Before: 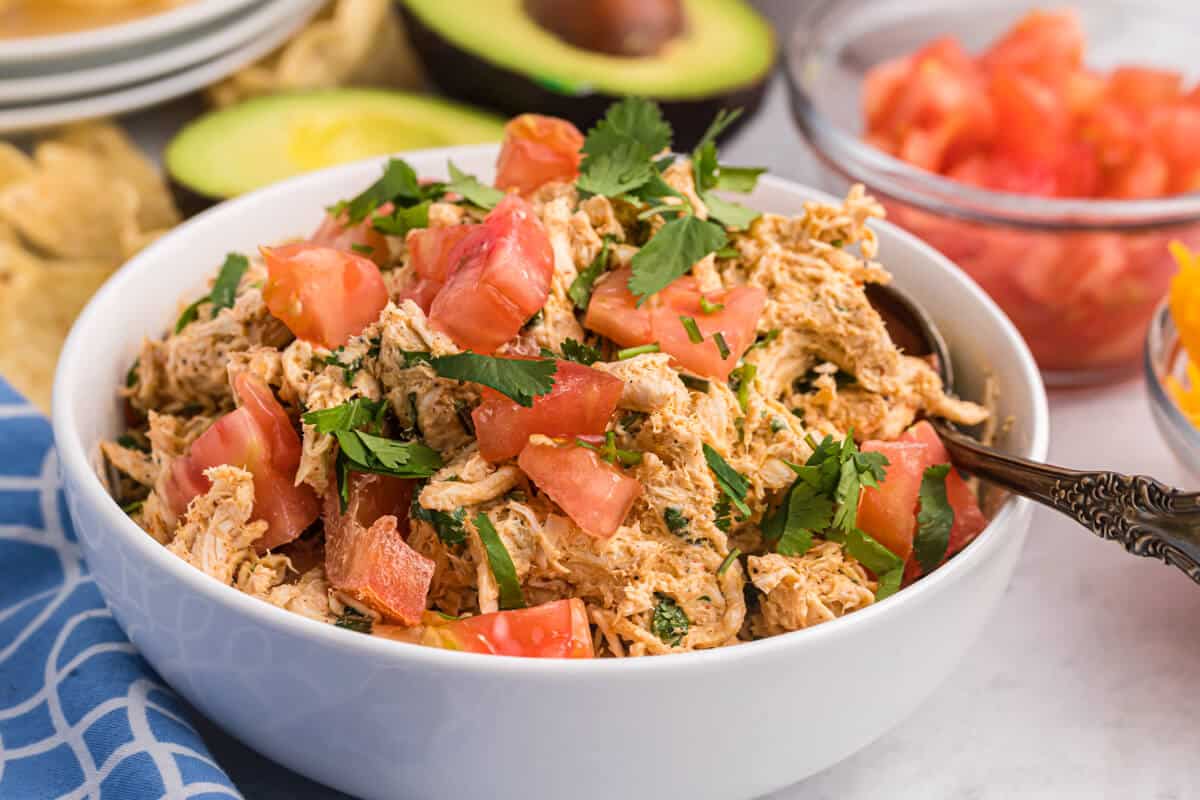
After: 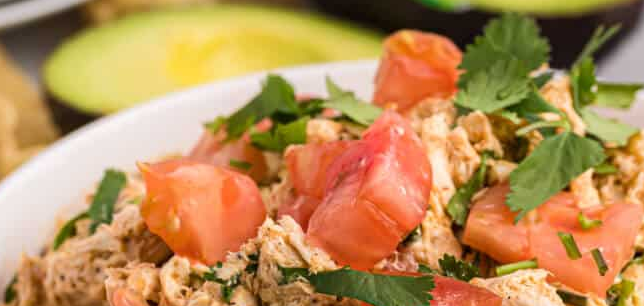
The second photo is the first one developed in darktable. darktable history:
crop: left 10.225%, top 10.501%, right 36.064%, bottom 51.159%
